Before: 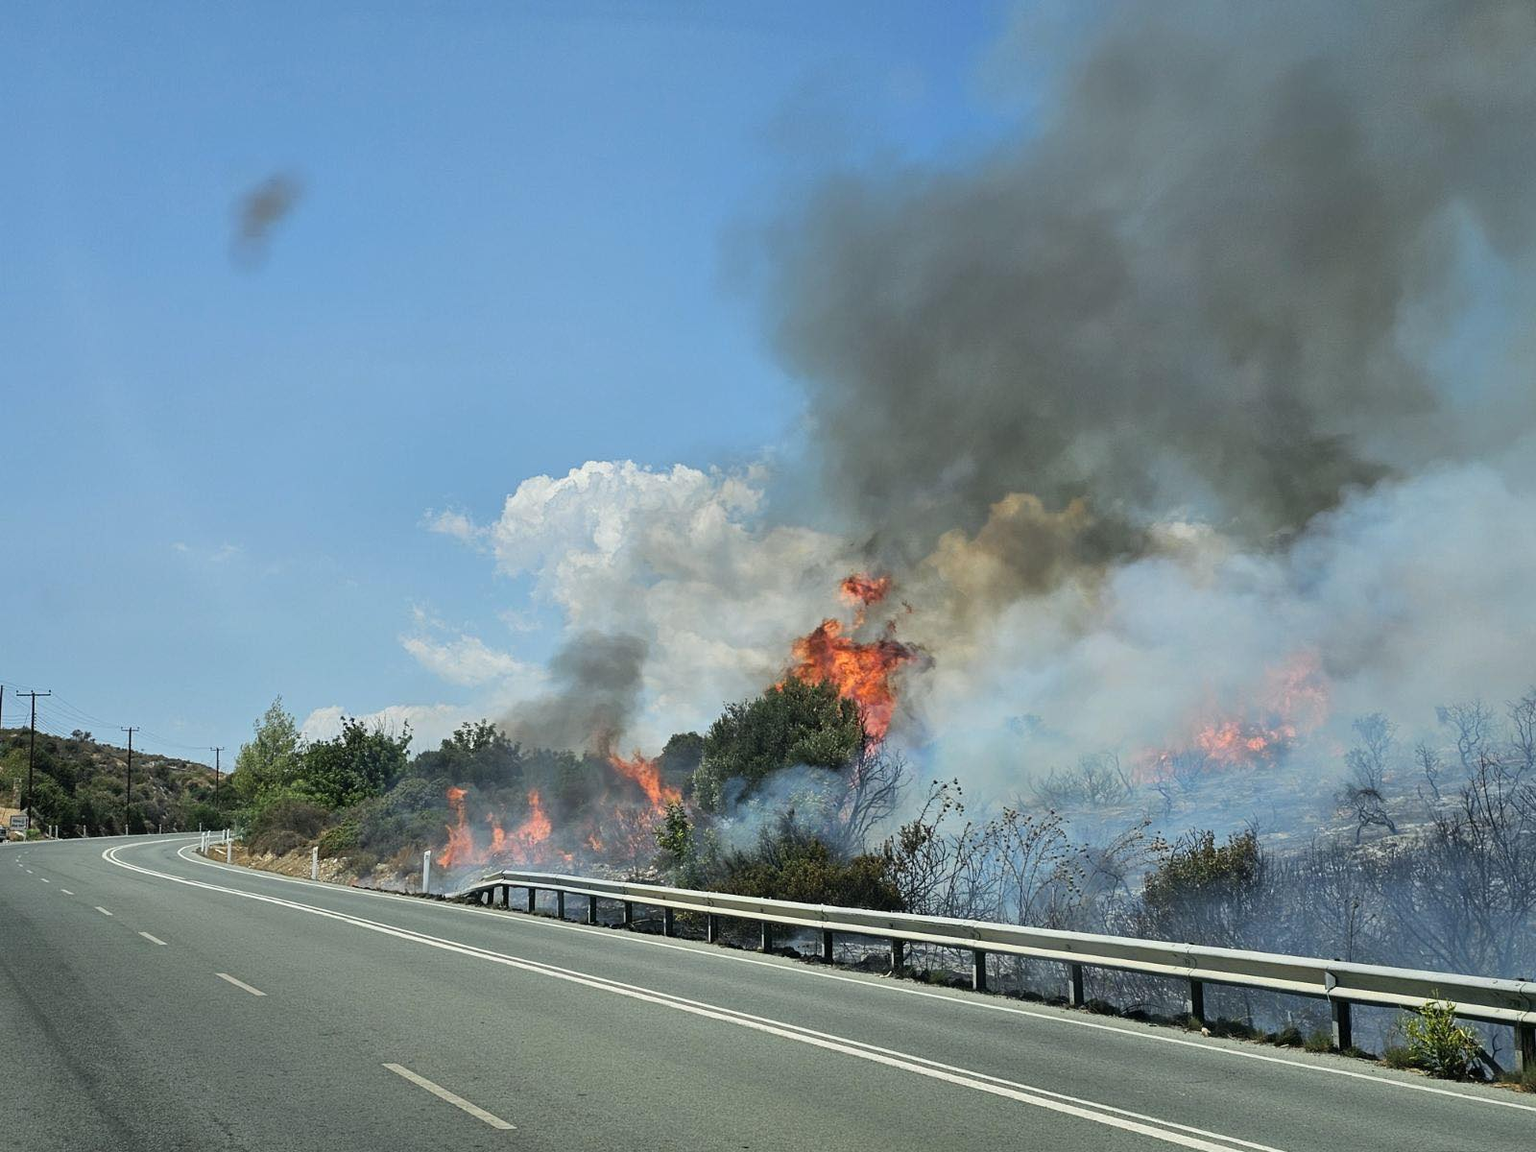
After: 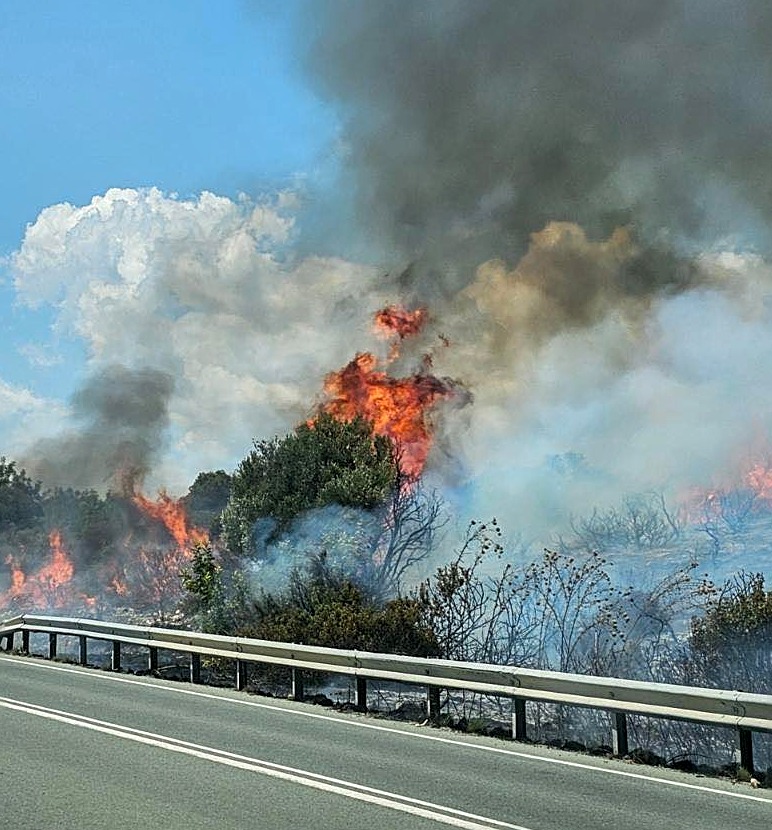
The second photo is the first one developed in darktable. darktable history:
crop: left 31.342%, top 24.348%, right 20.389%, bottom 6.447%
local contrast: on, module defaults
sharpen: on, module defaults
color zones: curves: ch0 [(0.068, 0.464) (0.25, 0.5) (0.48, 0.508) (0.75, 0.536) (0.886, 0.476) (0.967, 0.456)]; ch1 [(0.066, 0.456) (0.25, 0.5) (0.616, 0.508) (0.746, 0.56) (0.934, 0.444)]
